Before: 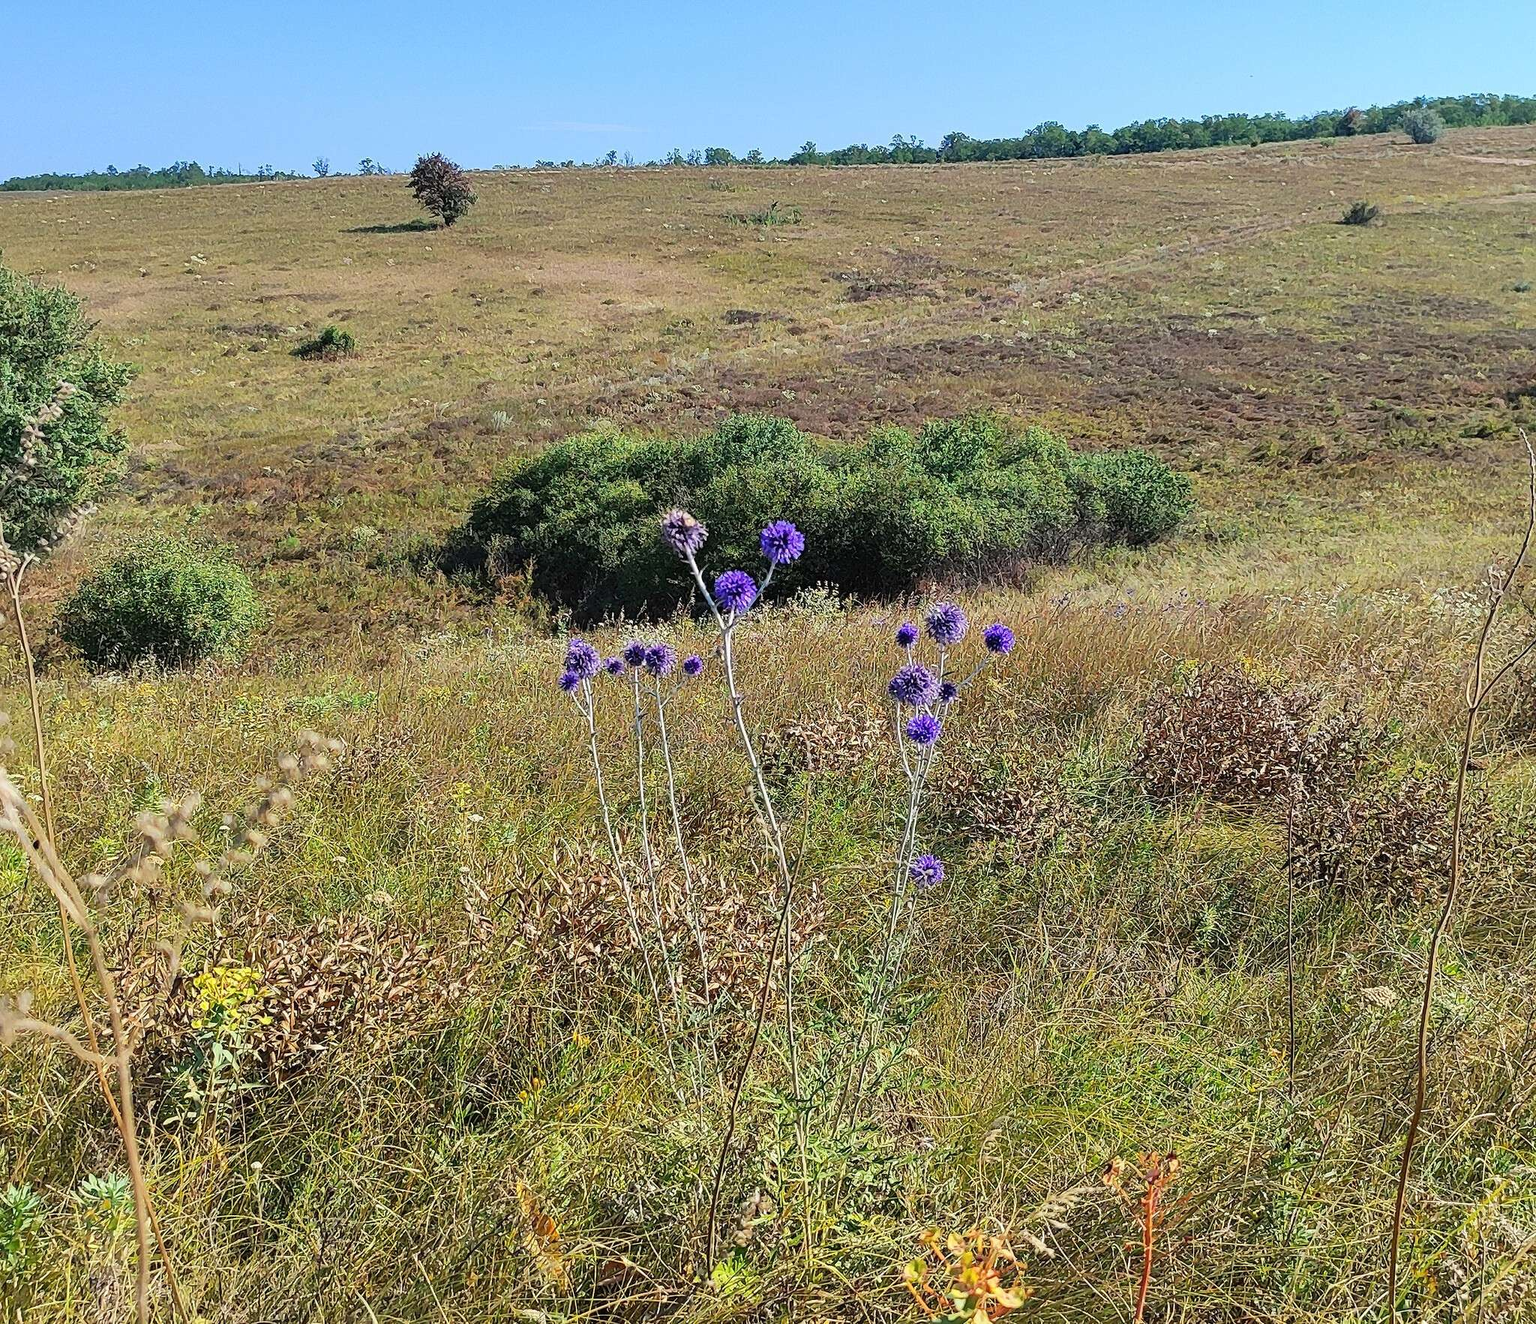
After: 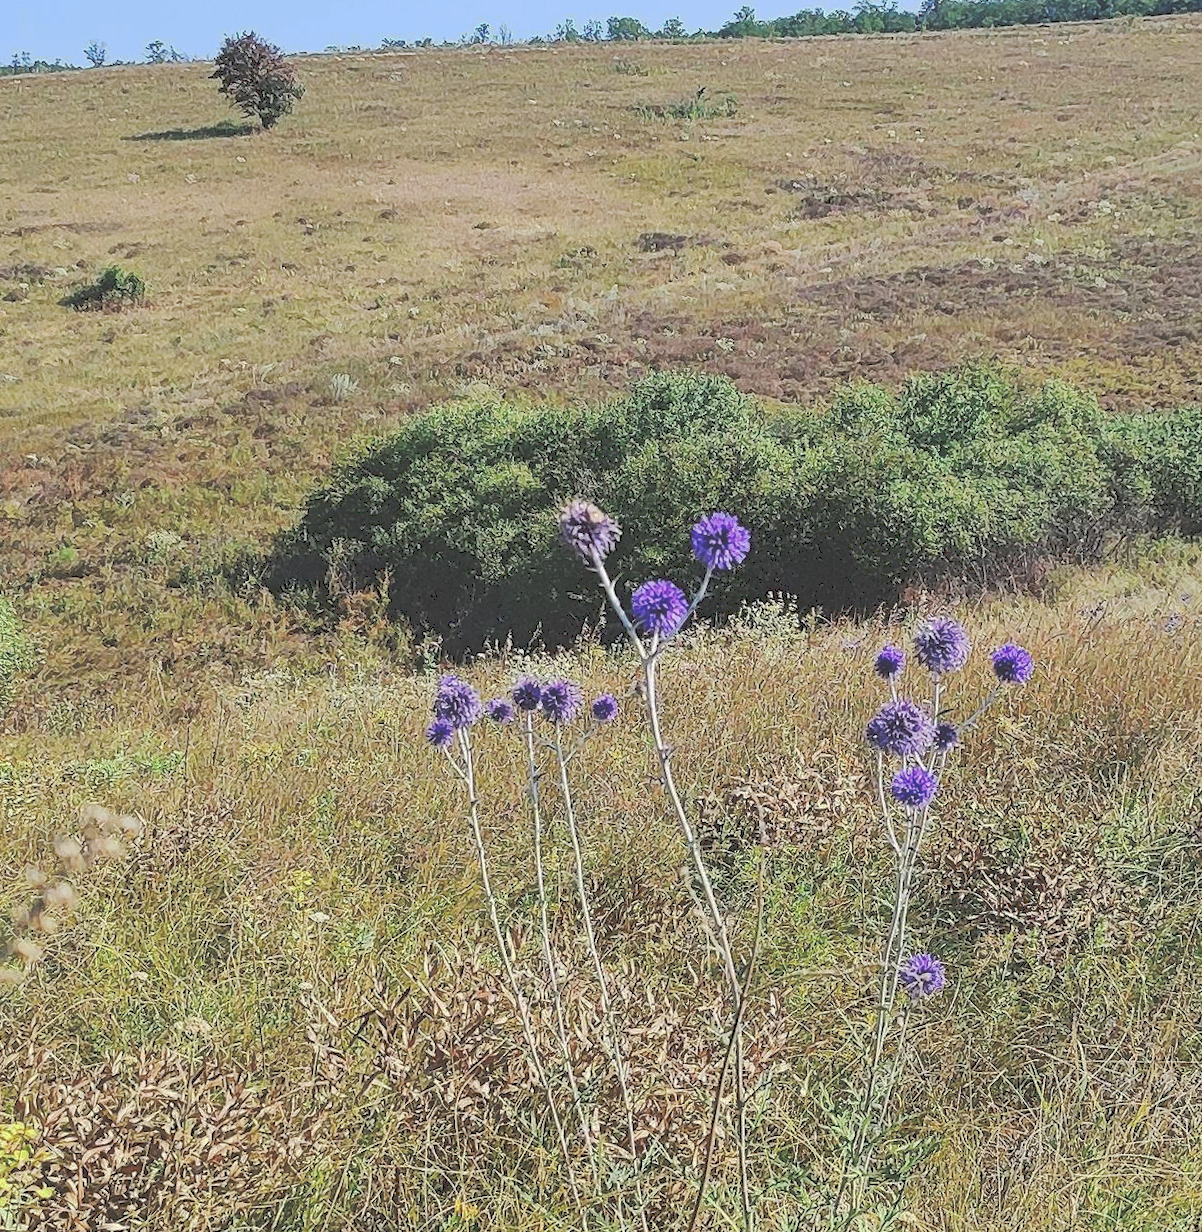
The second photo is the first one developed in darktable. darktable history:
rotate and perspective: rotation -1.17°, automatic cropping off
crop: left 16.202%, top 11.208%, right 26.045%, bottom 20.557%
tone curve: curves: ch0 [(0, 0) (0.003, 0.217) (0.011, 0.217) (0.025, 0.229) (0.044, 0.243) (0.069, 0.253) (0.1, 0.265) (0.136, 0.281) (0.177, 0.305) (0.224, 0.331) (0.277, 0.369) (0.335, 0.415) (0.399, 0.472) (0.468, 0.543) (0.543, 0.609) (0.623, 0.676) (0.709, 0.734) (0.801, 0.798) (0.898, 0.849) (1, 1)], preserve colors none
